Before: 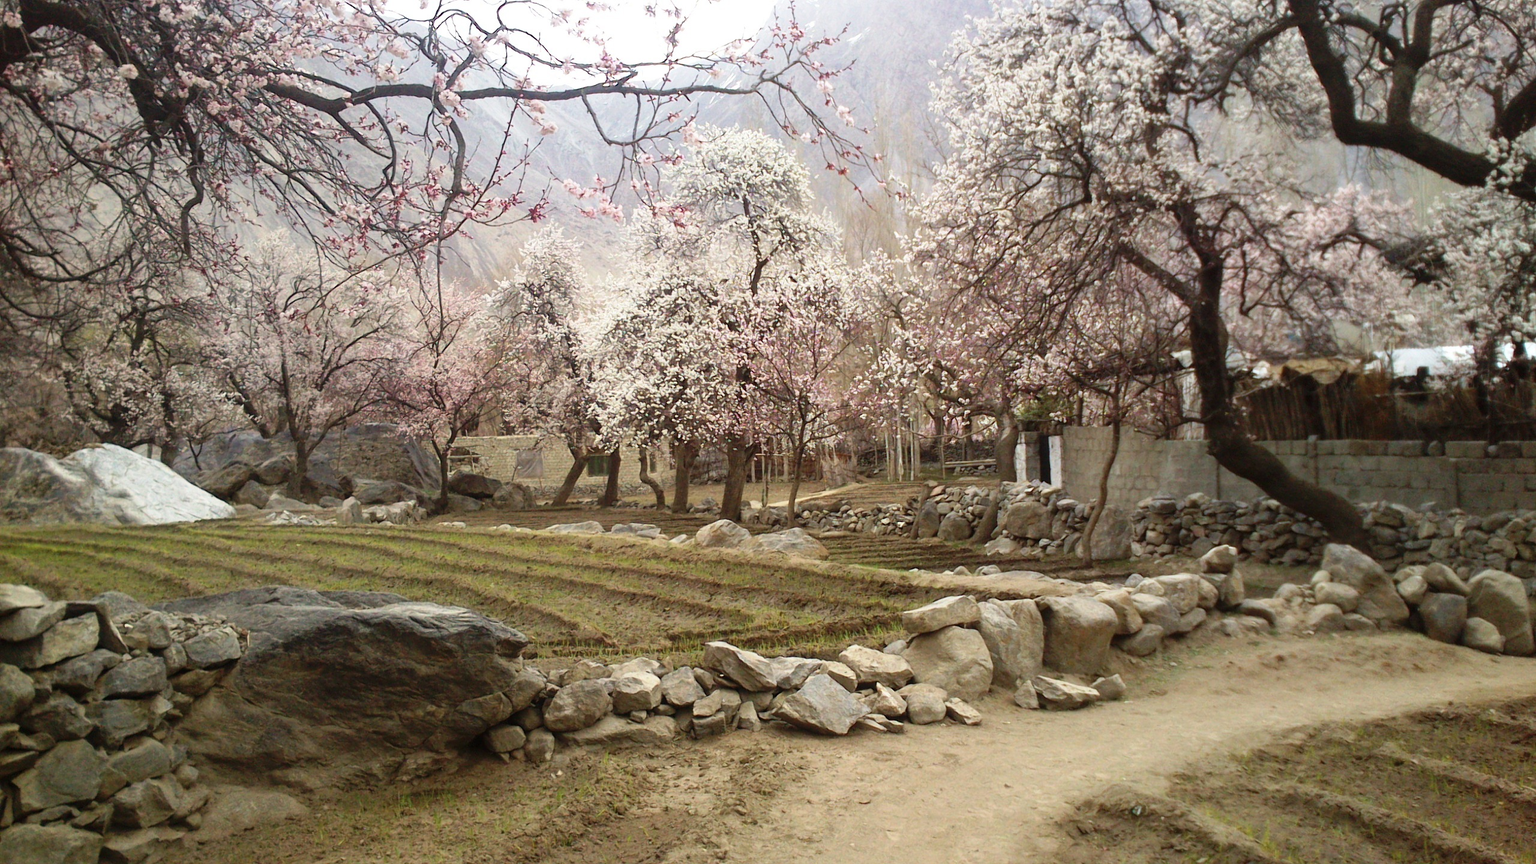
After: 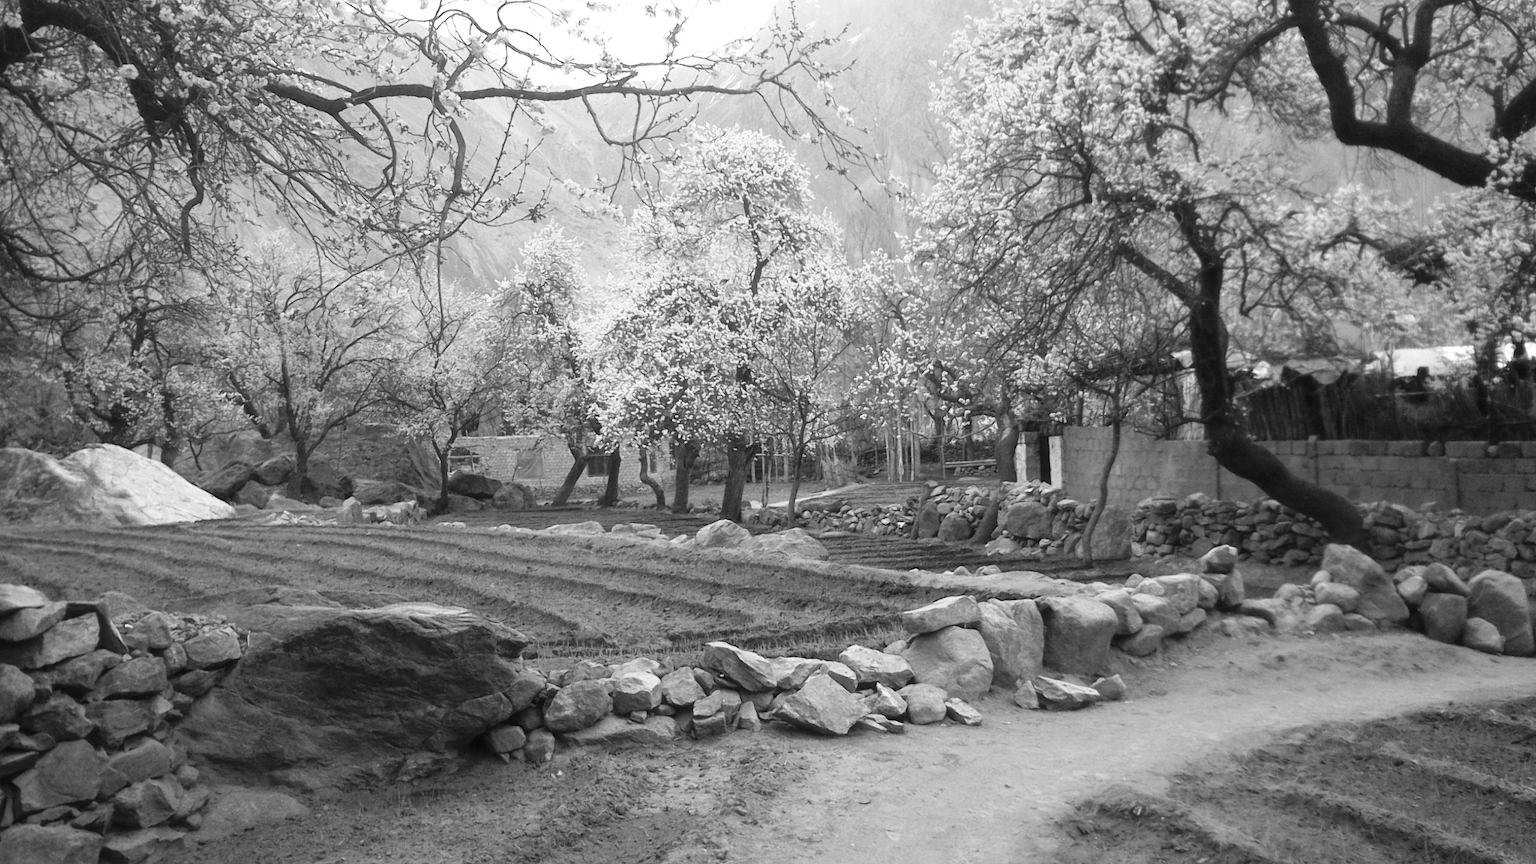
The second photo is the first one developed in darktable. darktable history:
monochrome: on, module defaults
haze removal: strength -0.09, adaptive false
